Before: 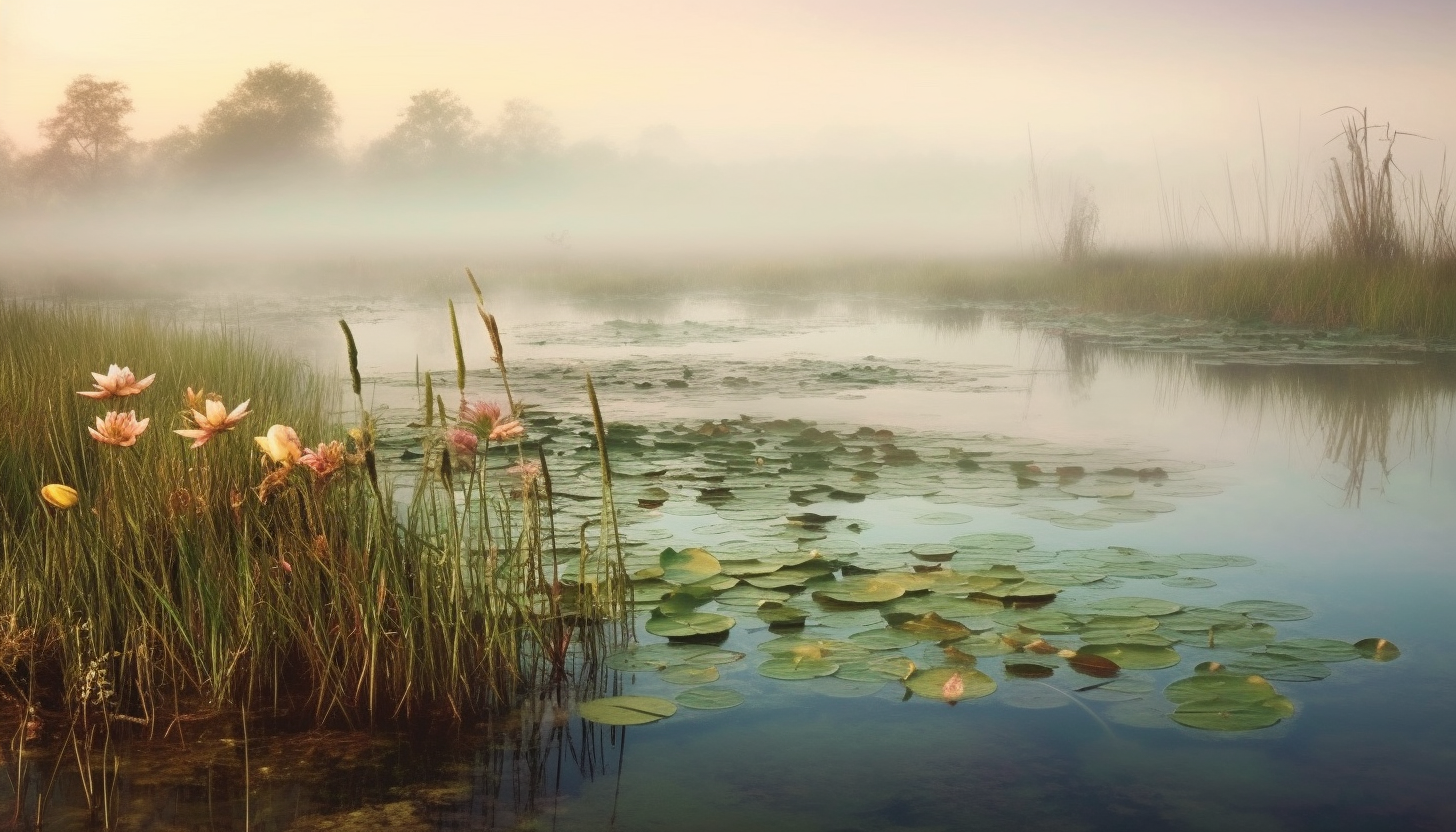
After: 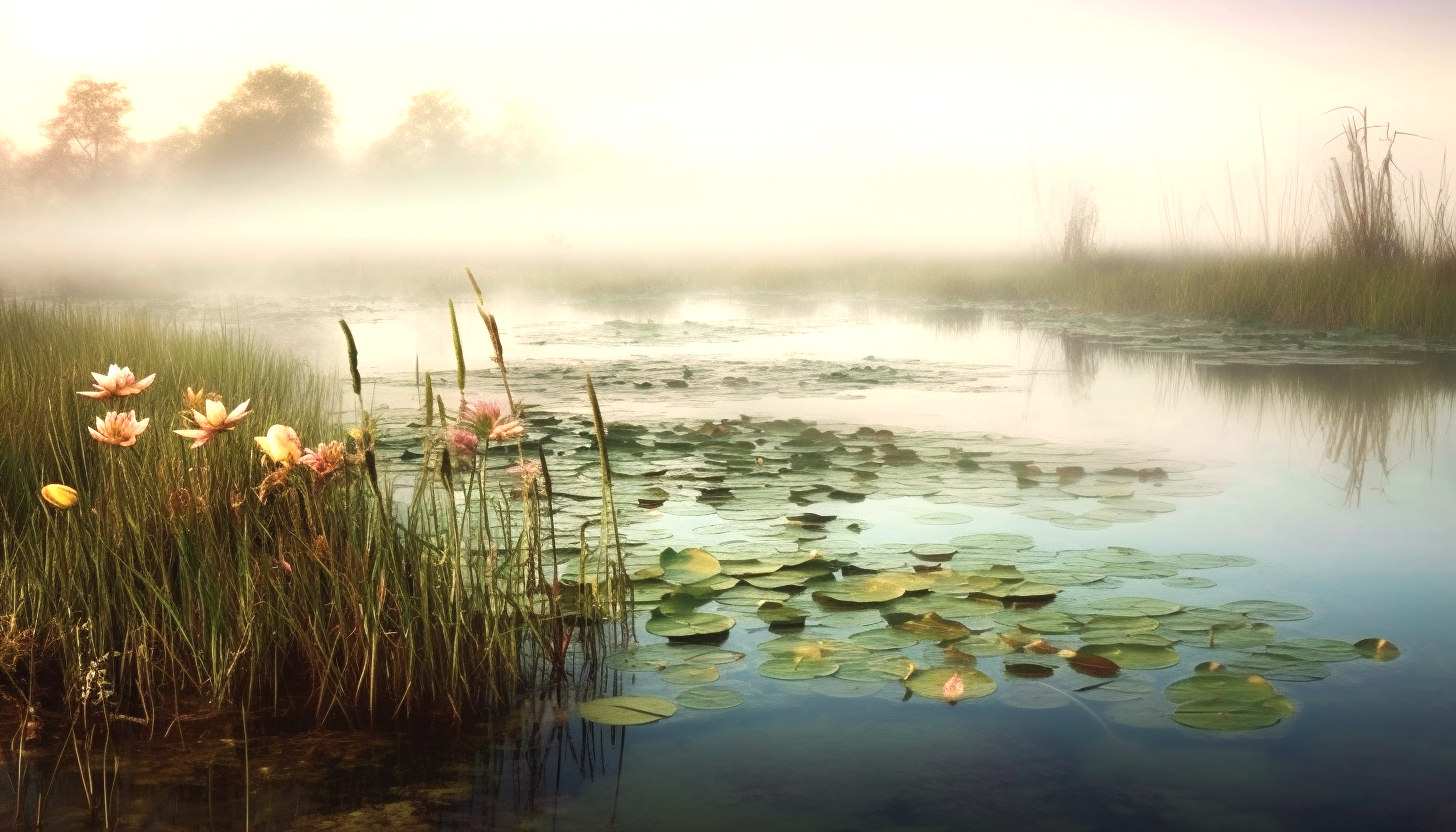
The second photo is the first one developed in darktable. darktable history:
tone equalizer: -8 EV -0.731 EV, -7 EV -0.674 EV, -6 EV -0.602 EV, -5 EV -0.424 EV, -3 EV 0.383 EV, -2 EV 0.6 EV, -1 EV 0.686 EV, +0 EV 0.774 EV, edges refinement/feathering 500, mask exposure compensation -1.57 EV, preserve details guided filter
